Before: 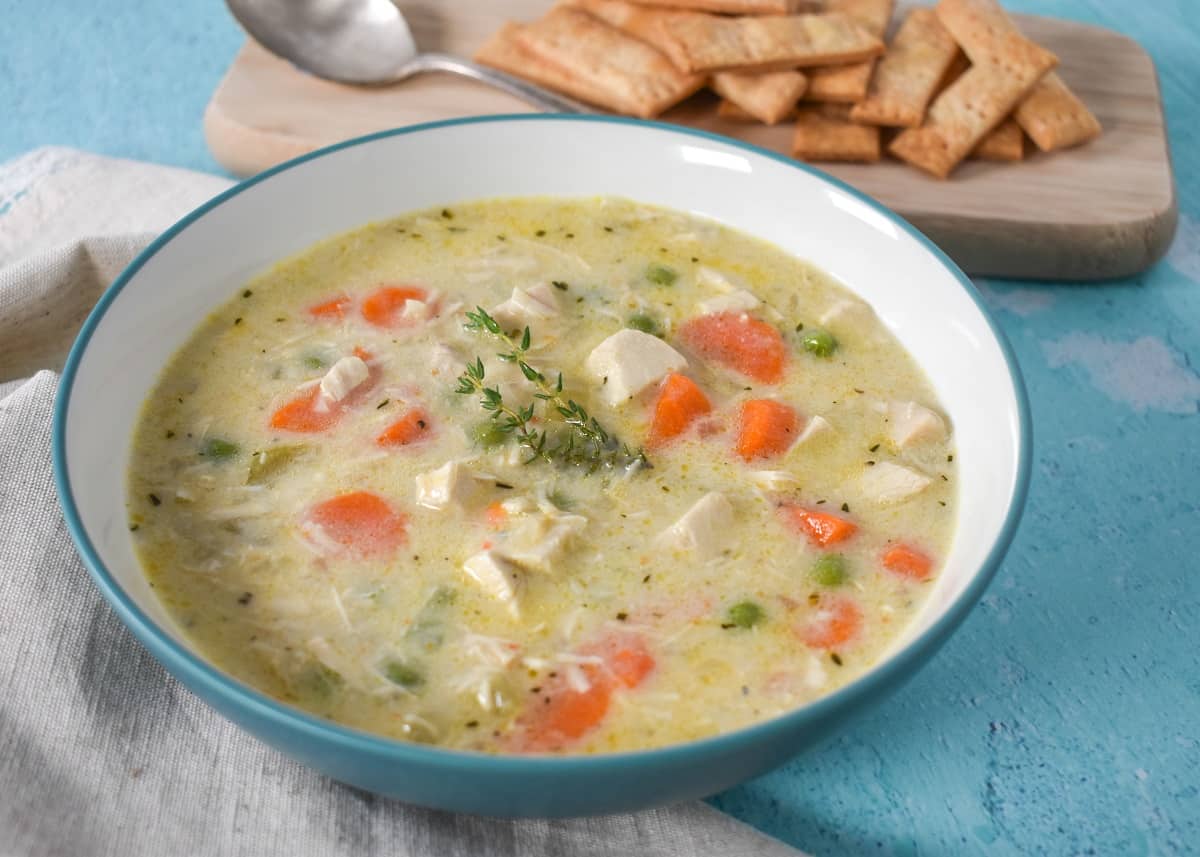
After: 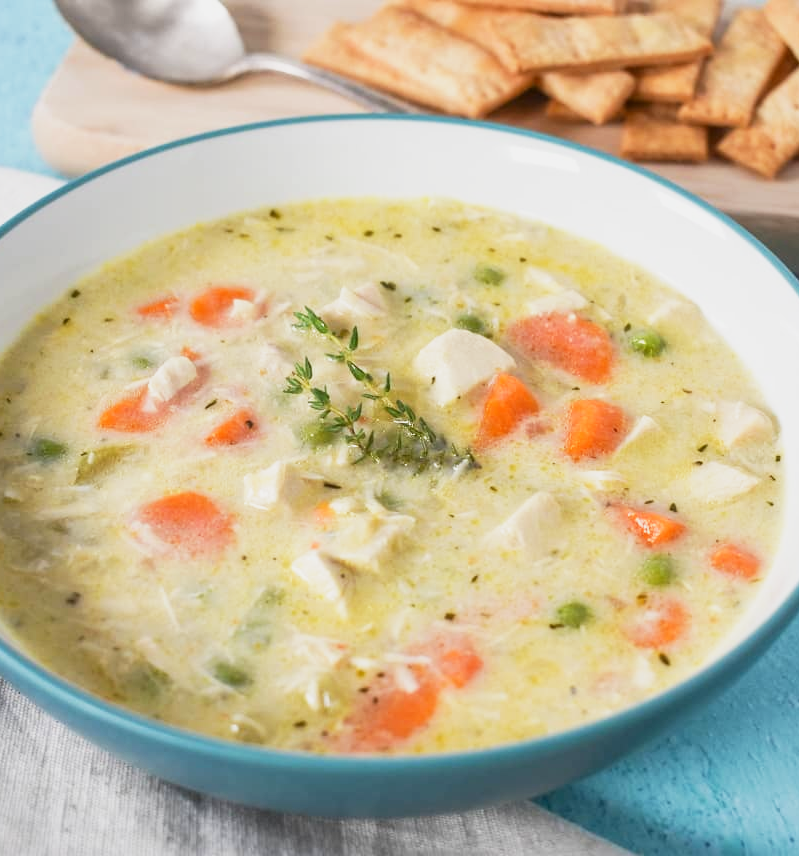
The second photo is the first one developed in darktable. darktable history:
crop and rotate: left 14.373%, right 18.975%
base curve: curves: ch0 [(0, 0) (0.088, 0.125) (0.176, 0.251) (0.354, 0.501) (0.613, 0.749) (1, 0.877)], preserve colors none
tone equalizer: edges refinement/feathering 500, mask exposure compensation -1.57 EV, preserve details no
